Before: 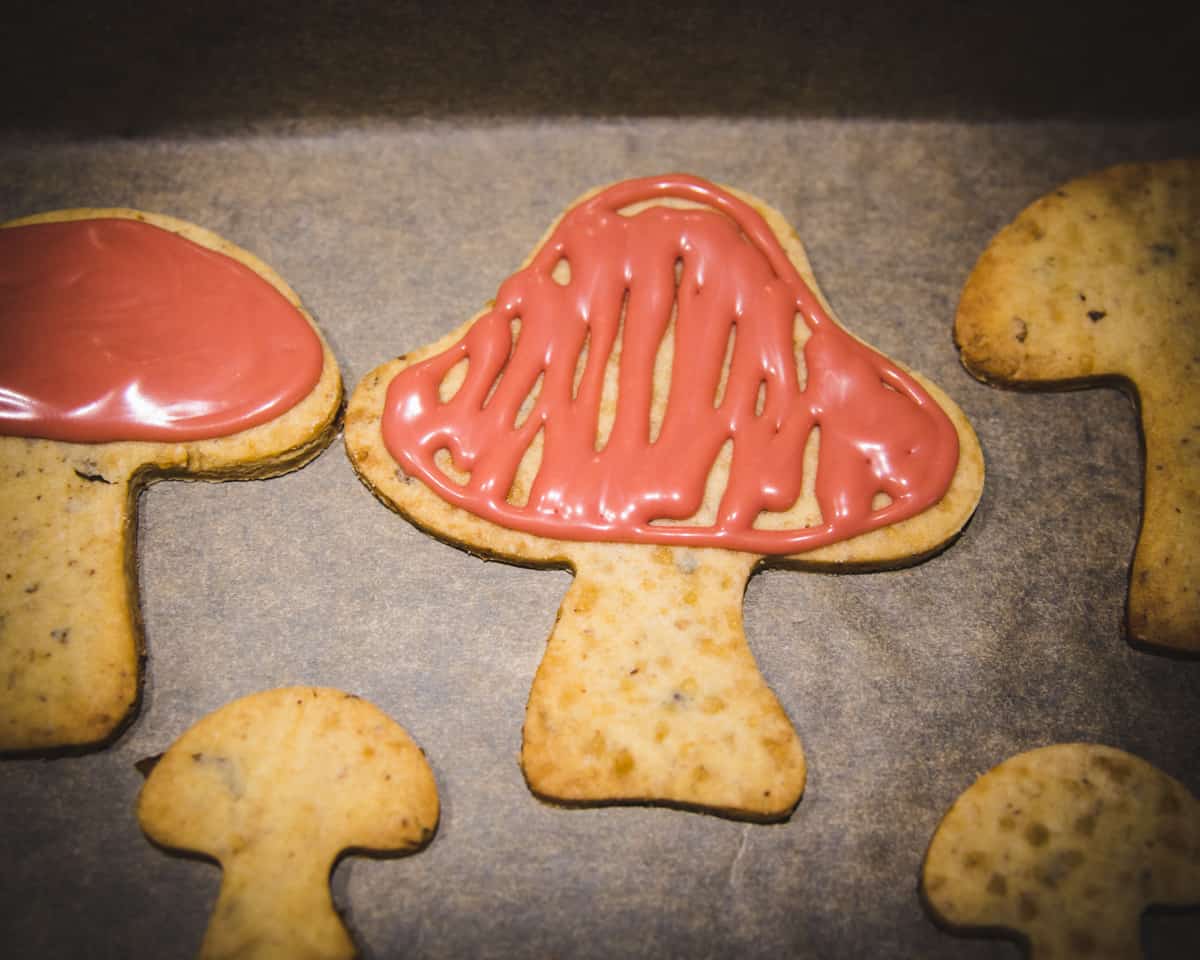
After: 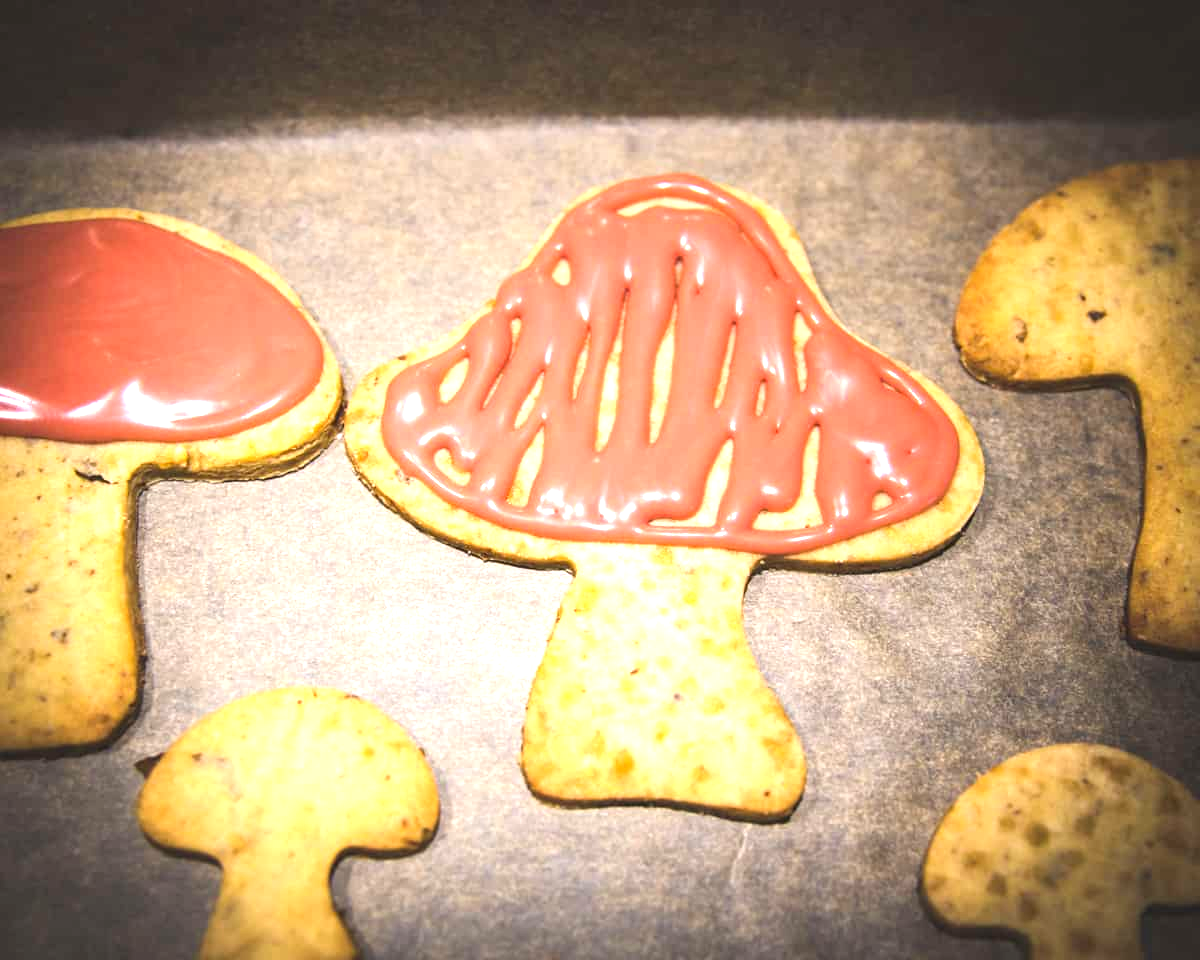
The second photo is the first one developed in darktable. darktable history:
exposure: black level correction 0, exposure 1.281 EV, compensate highlight preservation false
